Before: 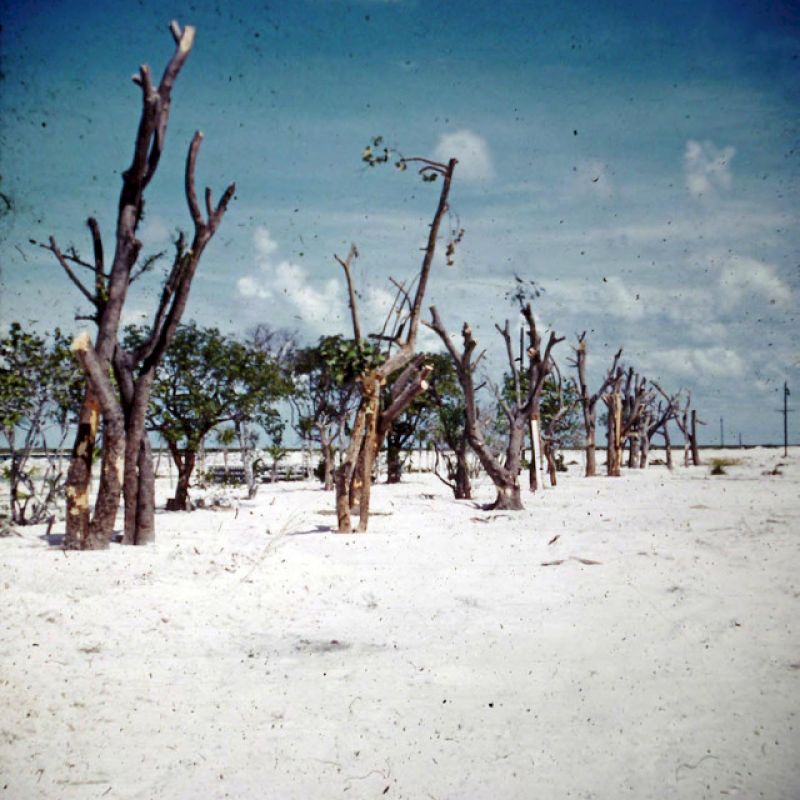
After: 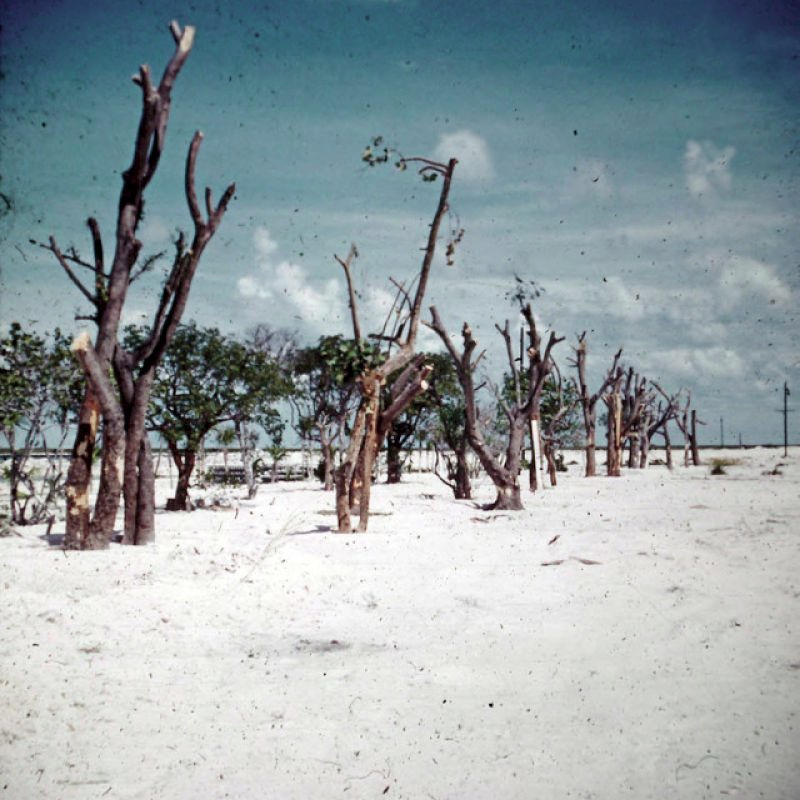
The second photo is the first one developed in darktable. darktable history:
color contrast: blue-yellow contrast 0.7
